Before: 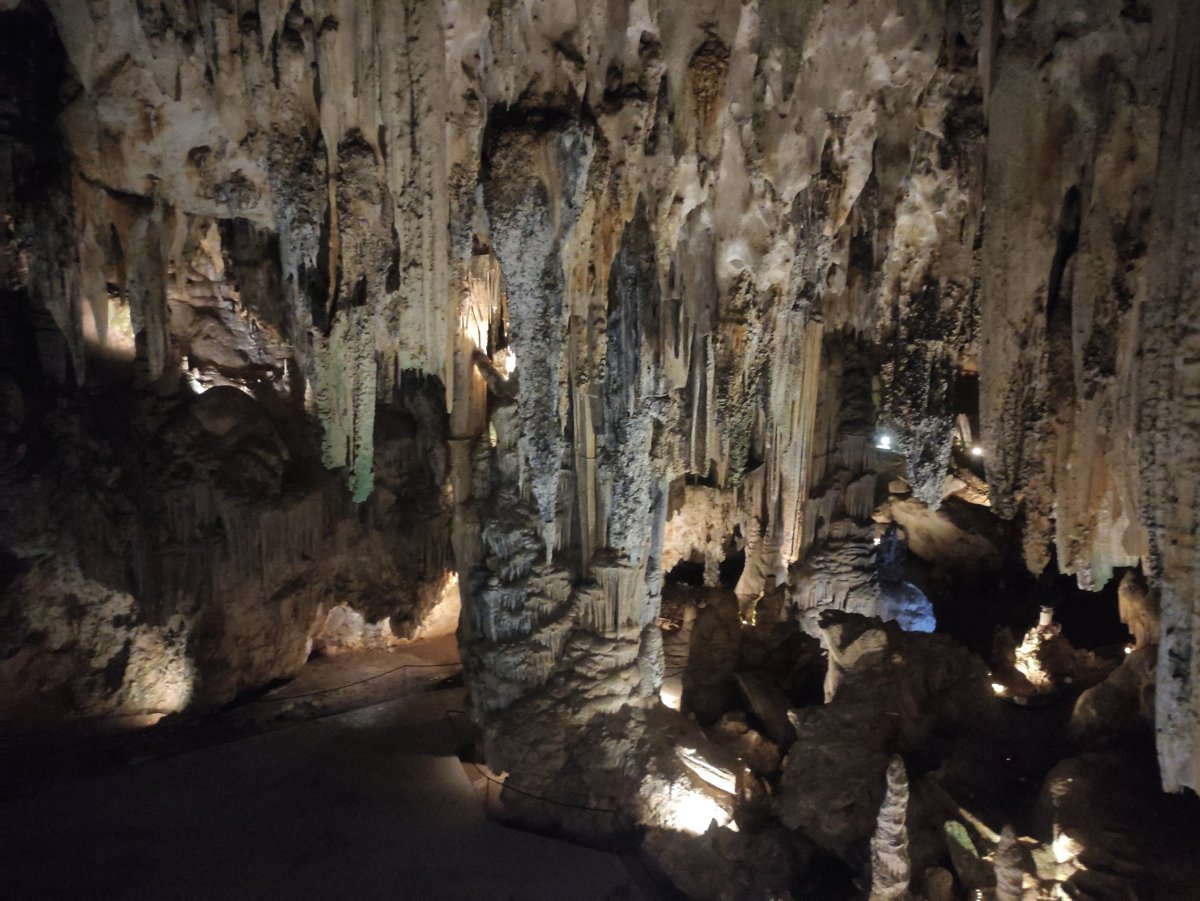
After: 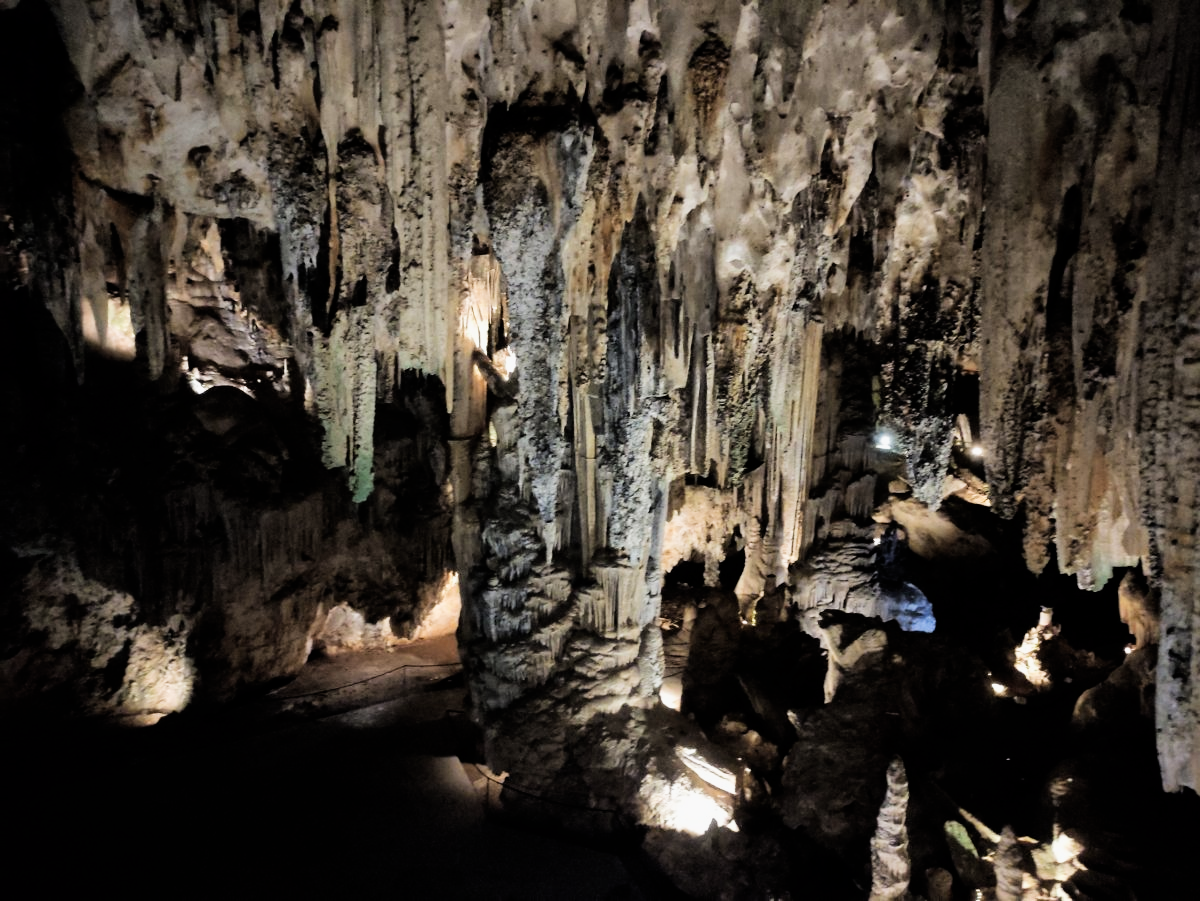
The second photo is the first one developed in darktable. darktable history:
exposure: black level correction 0, exposure 0.499 EV, compensate highlight preservation false
filmic rgb: black relative exposure -5.14 EV, white relative exposure 3.56 EV, hardness 3.19, contrast 1.385, highlights saturation mix -48.6%
